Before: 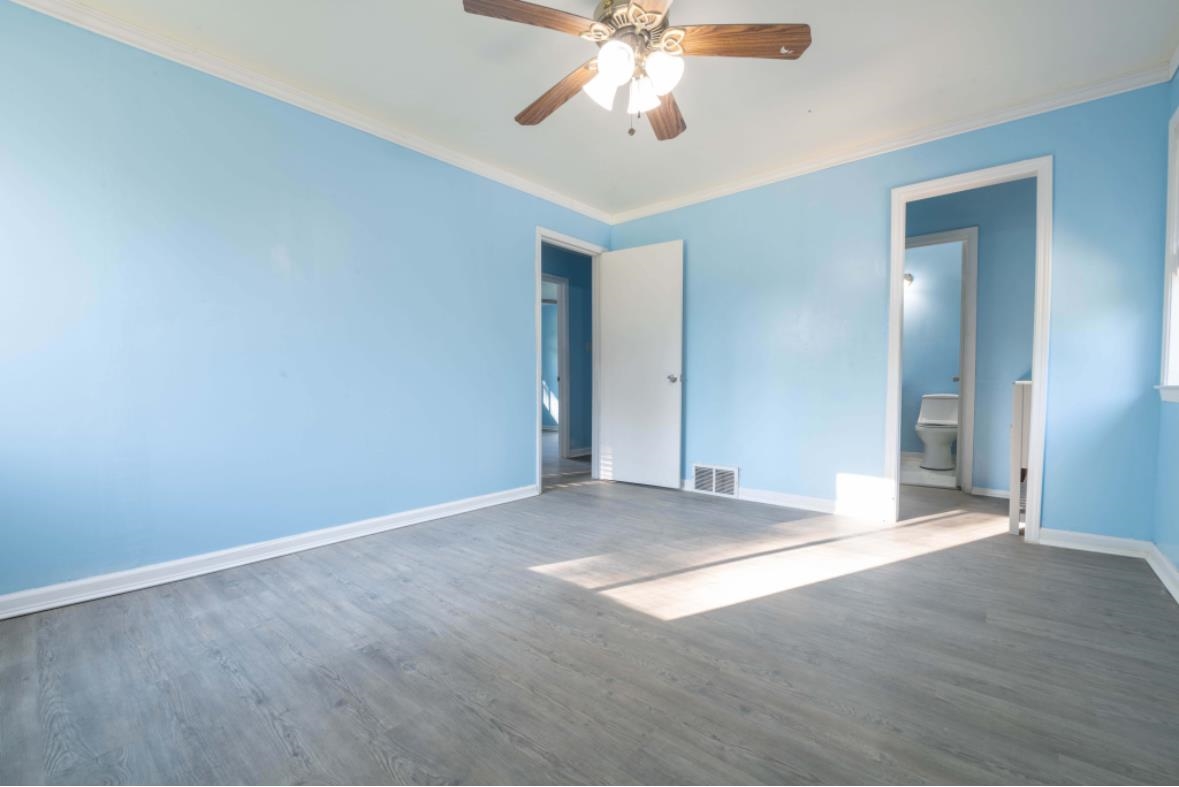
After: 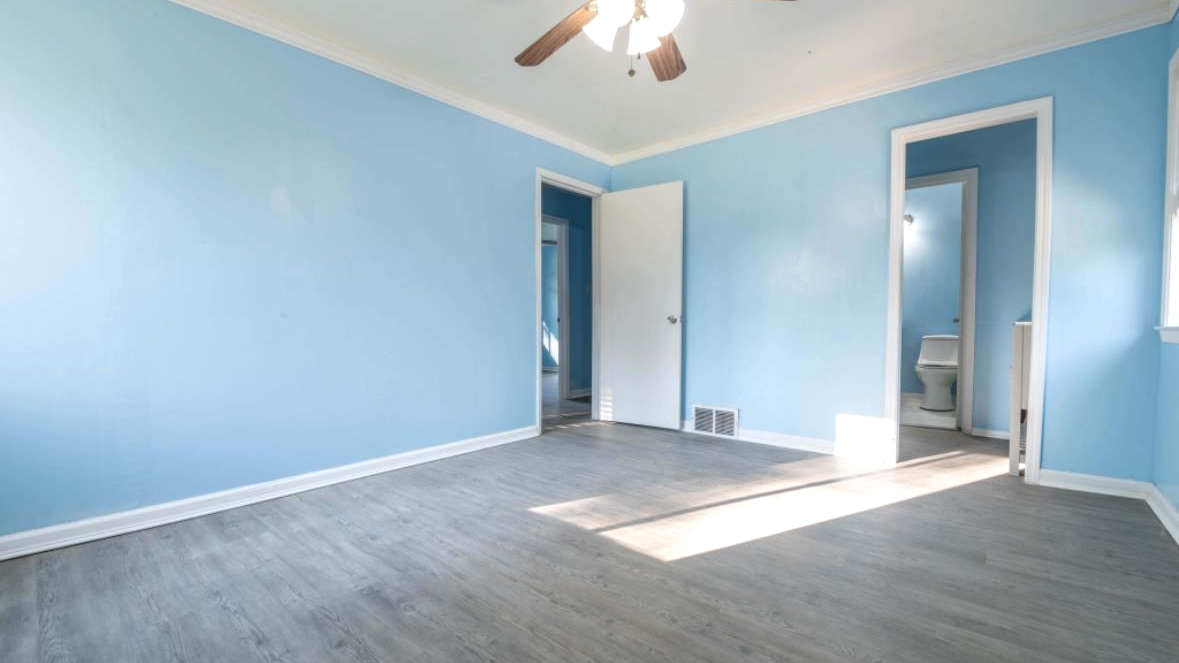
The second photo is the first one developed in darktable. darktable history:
crop: top 7.613%, bottom 8.141%
local contrast: on, module defaults
levels: mode automatic
